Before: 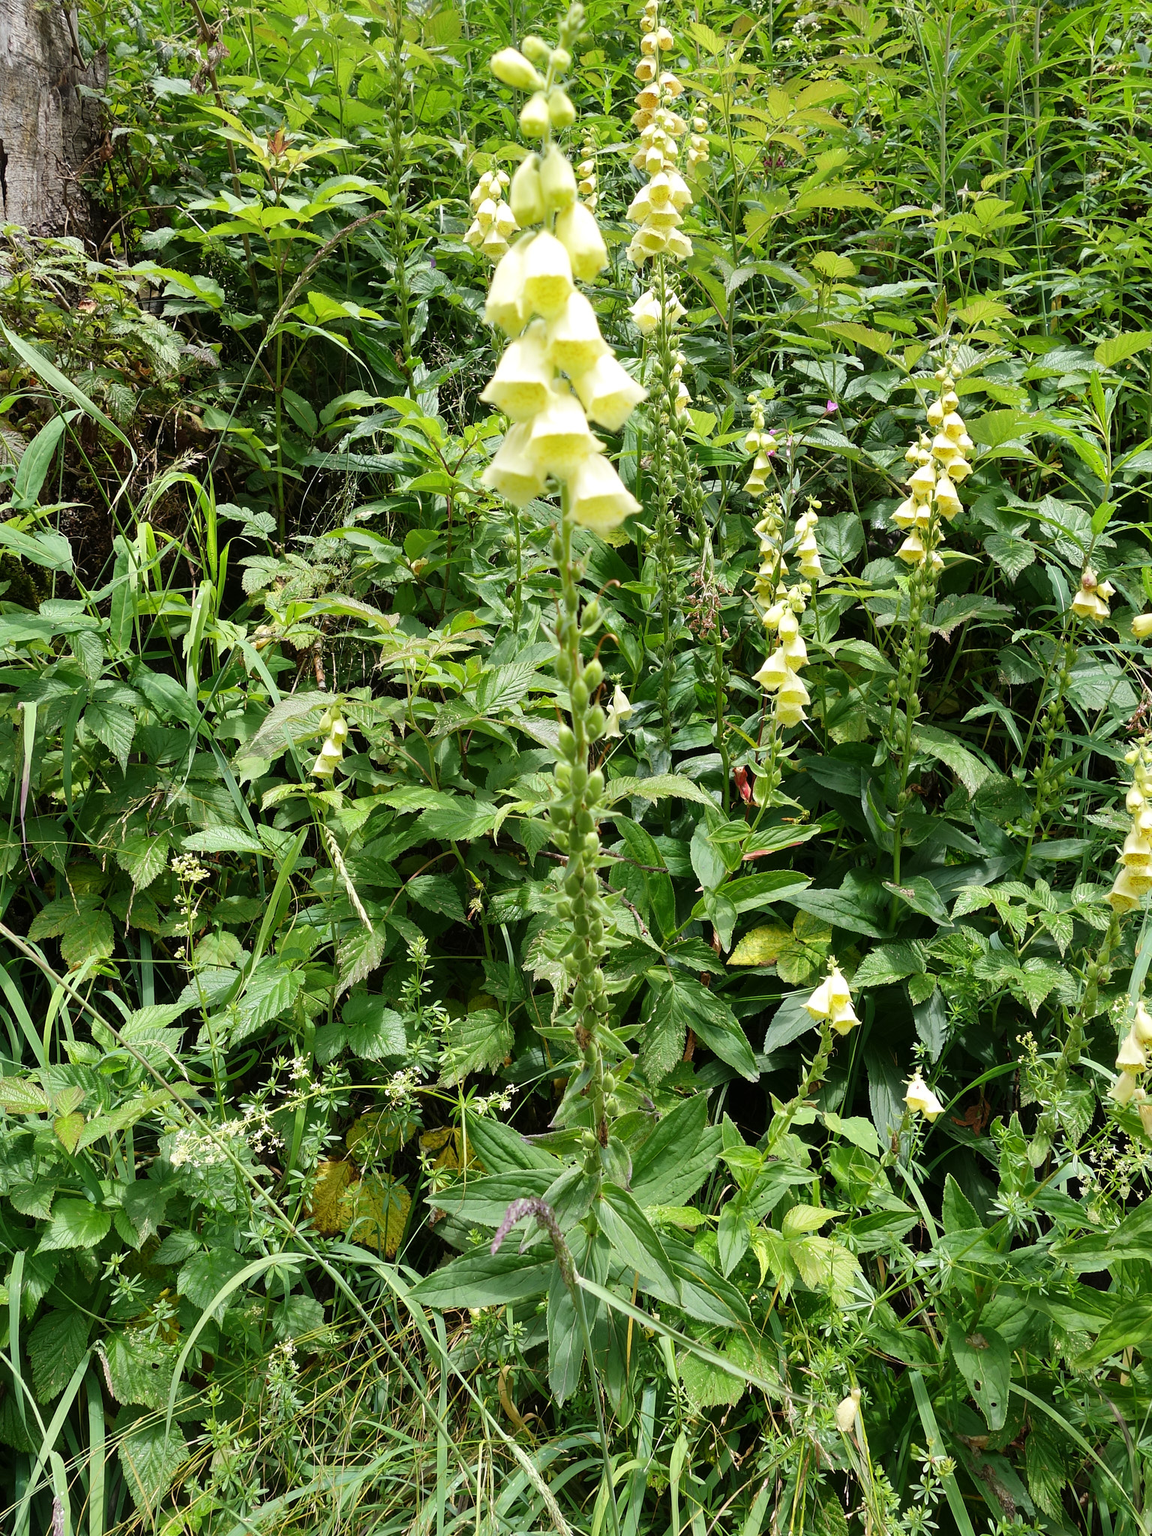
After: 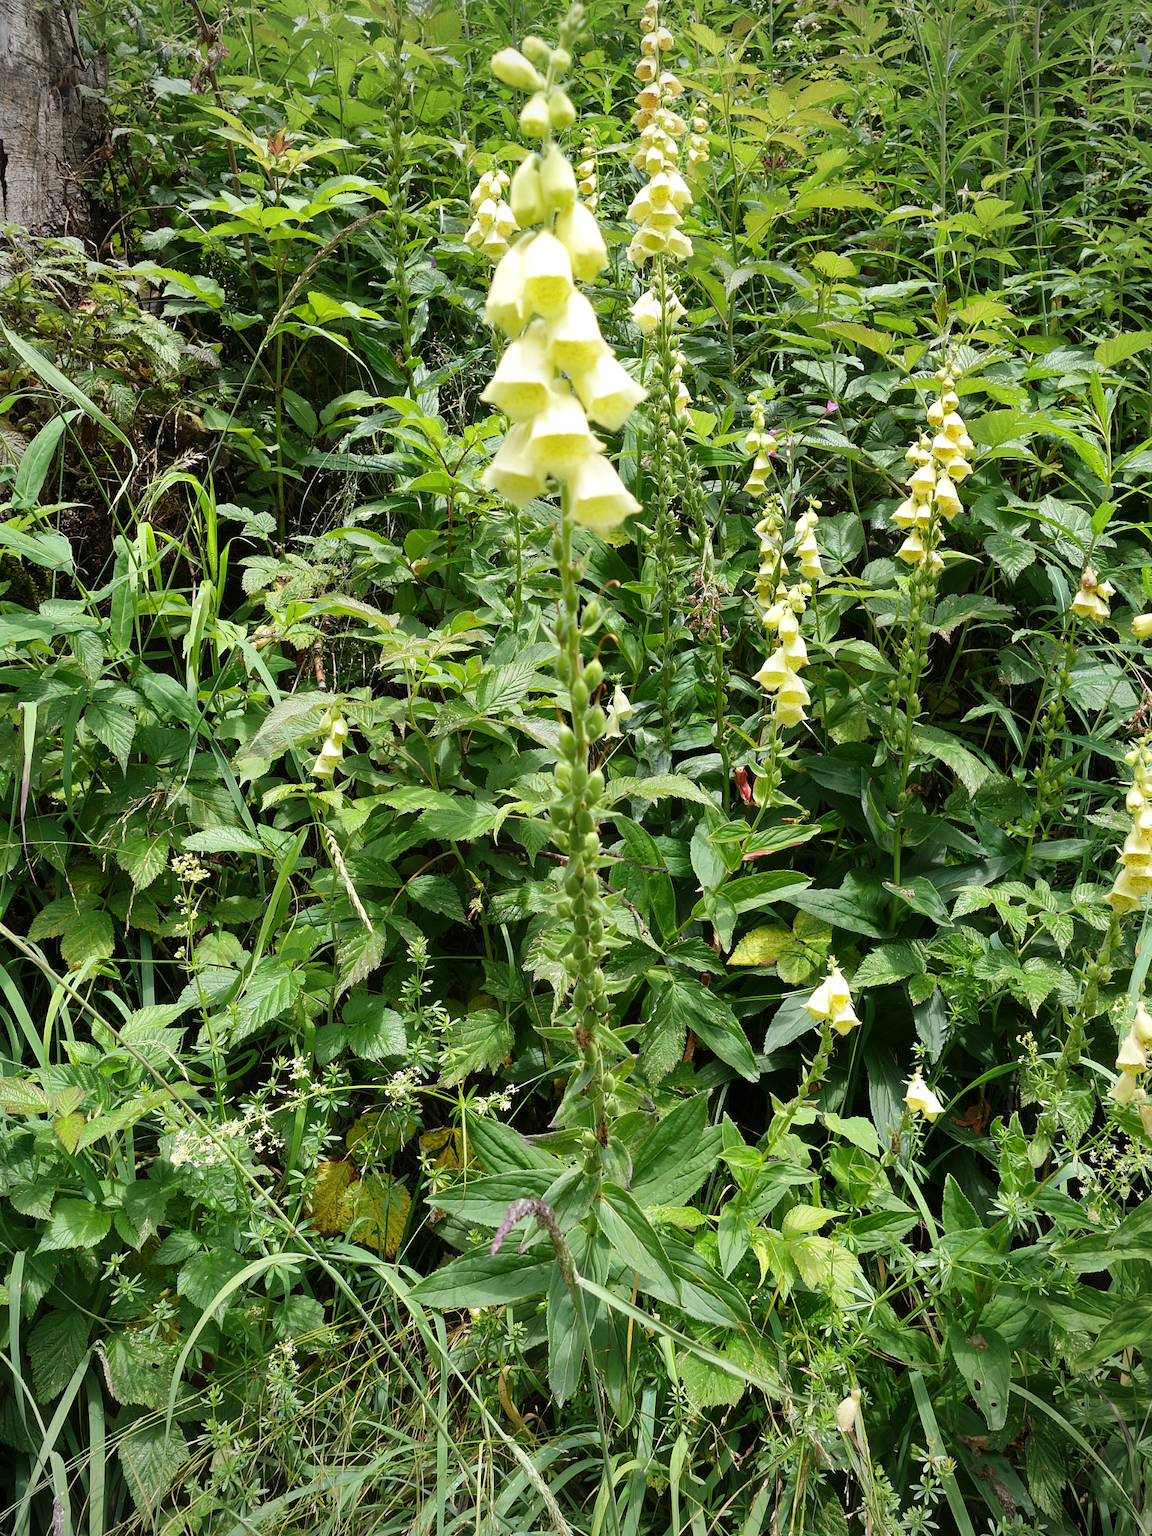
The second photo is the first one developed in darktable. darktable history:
exposure: compensate highlight preservation false
vignetting: brightness -0.413, saturation -0.297
